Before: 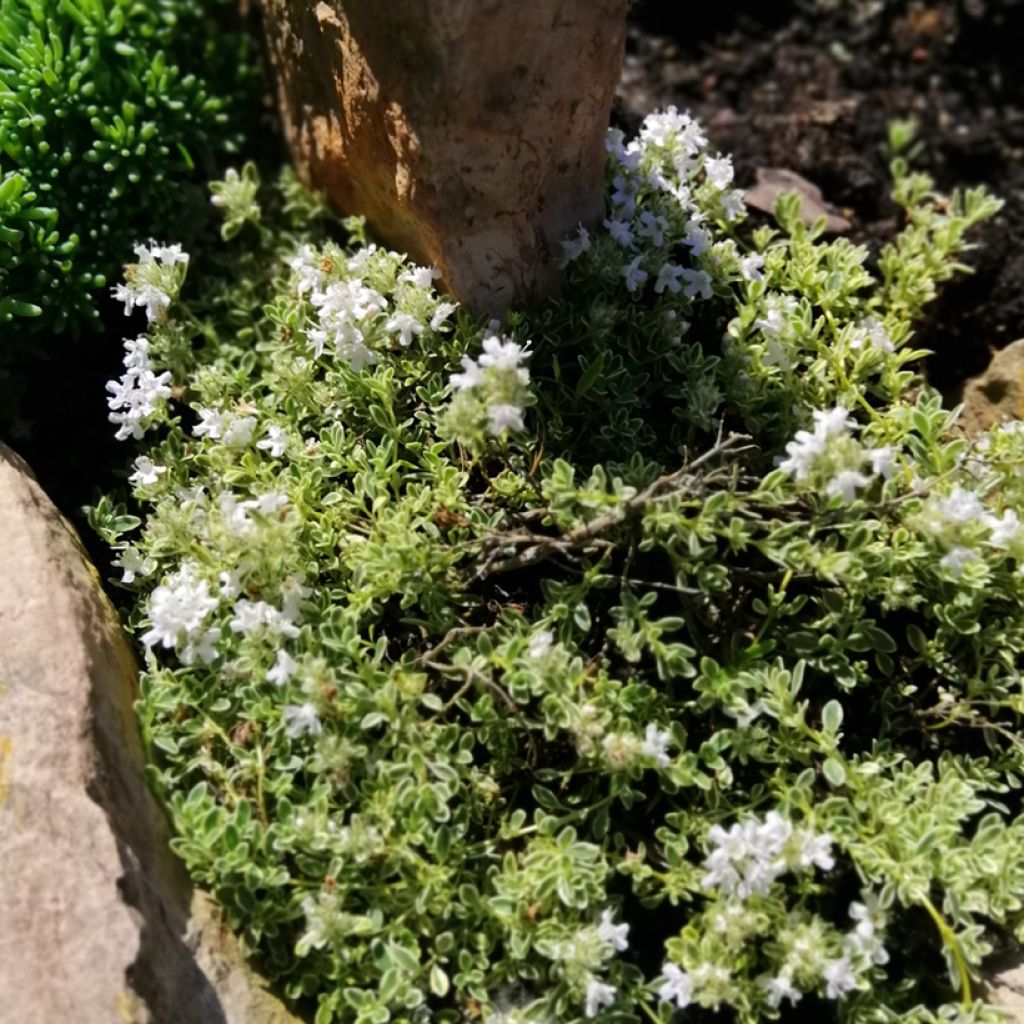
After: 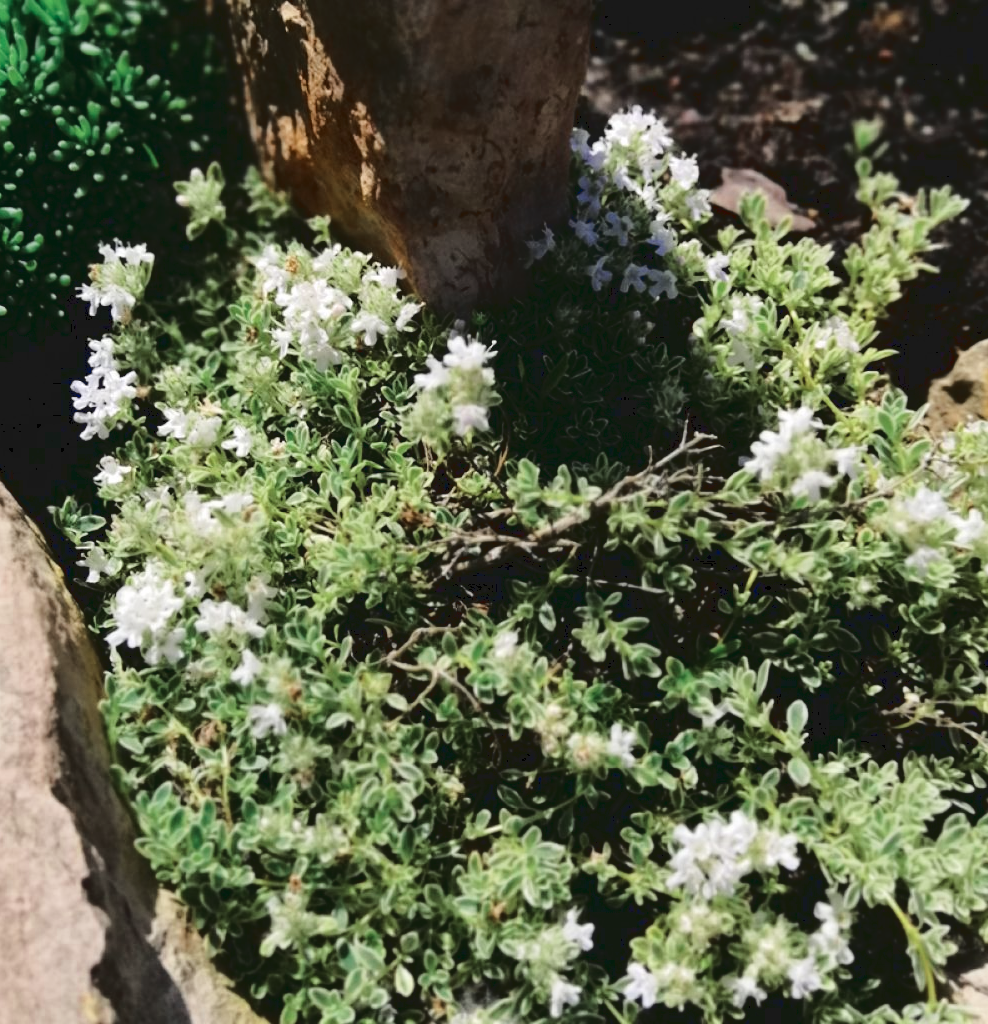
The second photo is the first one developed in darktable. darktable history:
color zones: curves: ch0 [(0, 0.5) (0.125, 0.4) (0.25, 0.5) (0.375, 0.4) (0.5, 0.4) (0.625, 0.35) (0.75, 0.35) (0.875, 0.5)]; ch1 [(0, 0.35) (0.125, 0.45) (0.25, 0.35) (0.375, 0.35) (0.5, 0.35) (0.625, 0.35) (0.75, 0.45) (0.875, 0.35)]; ch2 [(0, 0.6) (0.125, 0.5) (0.25, 0.5) (0.375, 0.6) (0.5, 0.6) (0.625, 0.5) (0.75, 0.5) (0.875, 0.5)]
tone curve: curves: ch0 [(0, 0) (0.003, 0.085) (0.011, 0.086) (0.025, 0.086) (0.044, 0.088) (0.069, 0.093) (0.1, 0.102) (0.136, 0.12) (0.177, 0.157) (0.224, 0.203) (0.277, 0.277) (0.335, 0.36) (0.399, 0.463) (0.468, 0.559) (0.543, 0.626) (0.623, 0.703) (0.709, 0.789) (0.801, 0.869) (0.898, 0.927) (1, 1)], color space Lab, linked channels, preserve colors none
crop and rotate: left 3.489%
